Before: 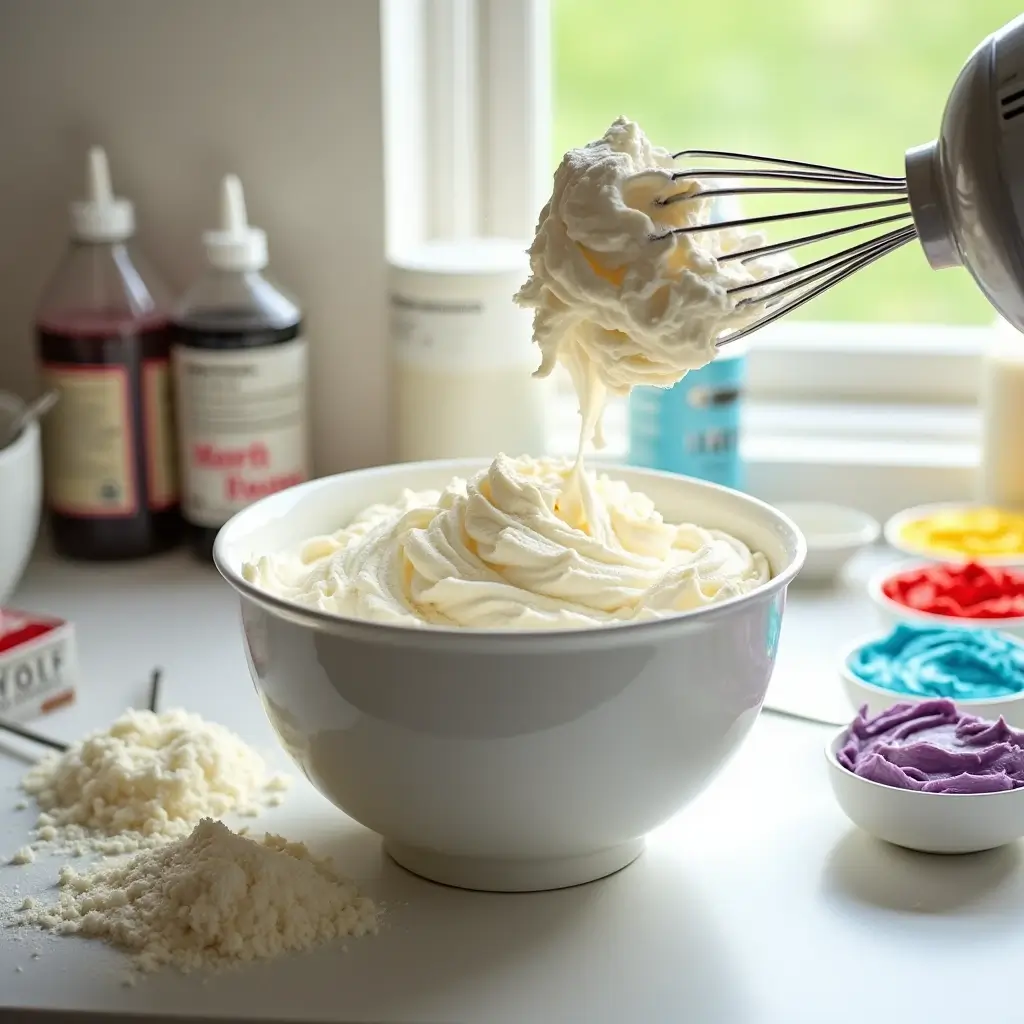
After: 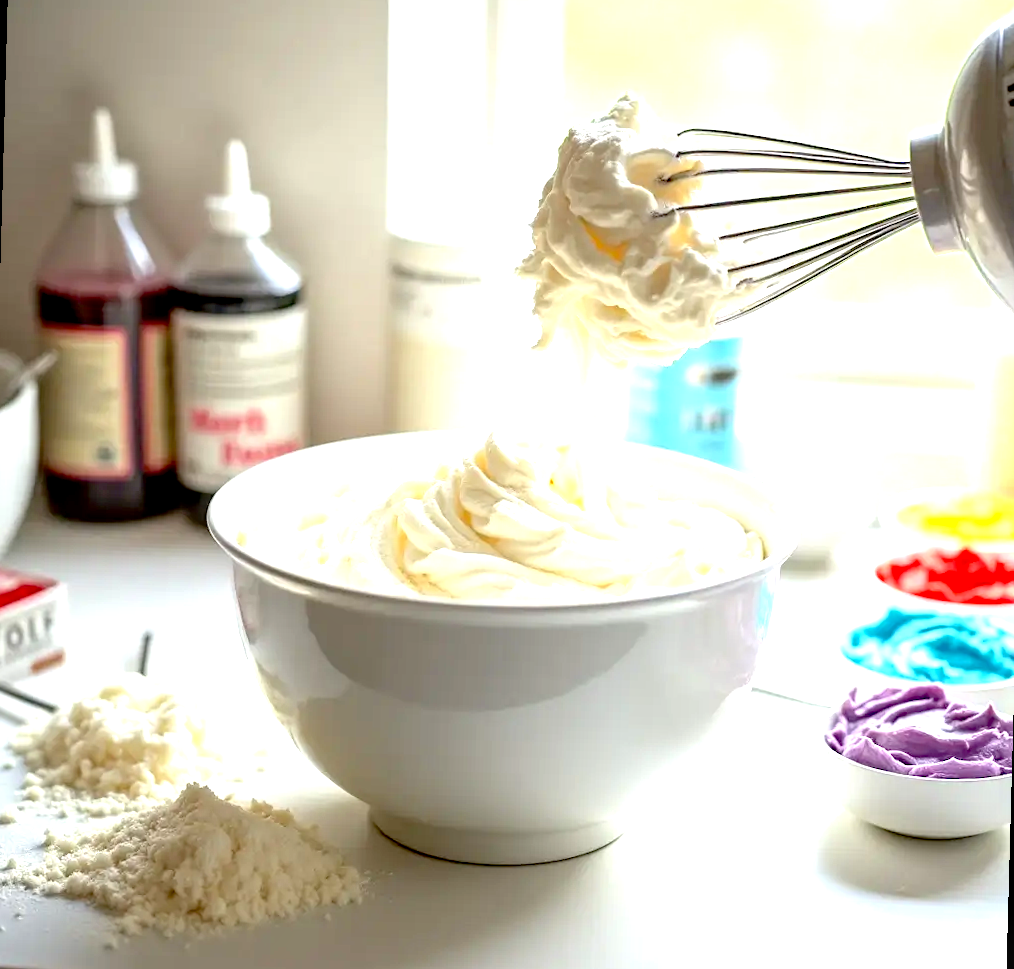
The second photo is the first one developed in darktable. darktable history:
local contrast: detail 110%
exposure: black level correction 0.011, exposure 1.088 EV, compensate exposure bias true, compensate highlight preservation false
rotate and perspective: rotation 1.57°, crop left 0.018, crop right 0.982, crop top 0.039, crop bottom 0.961
